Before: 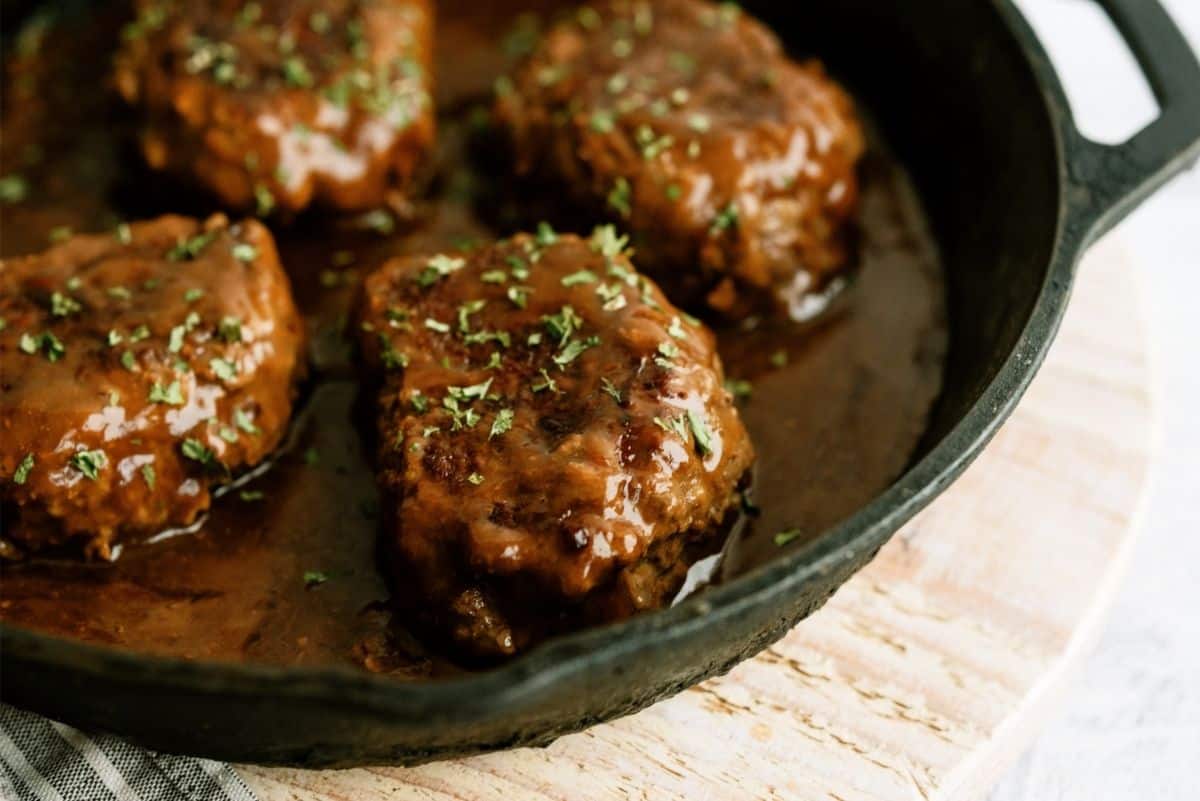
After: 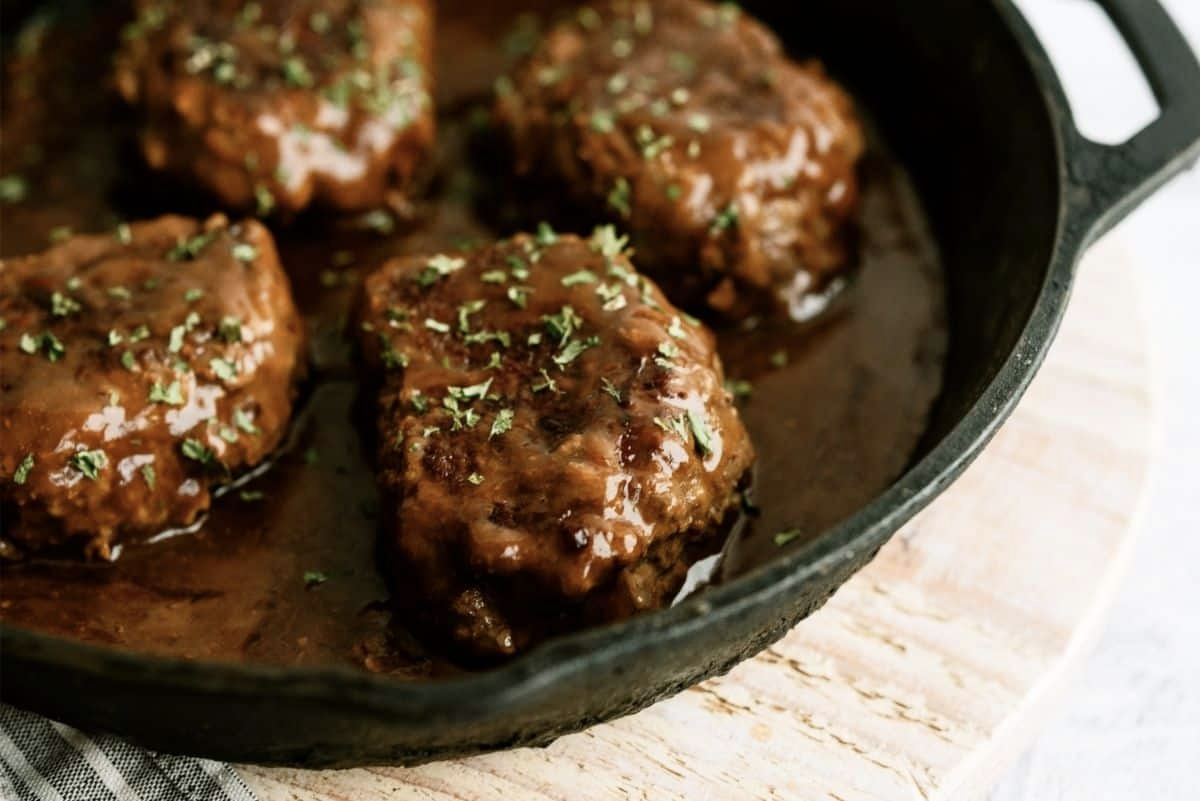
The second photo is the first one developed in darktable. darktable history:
contrast brightness saturation: contrast 0.113, saturation -0.179
